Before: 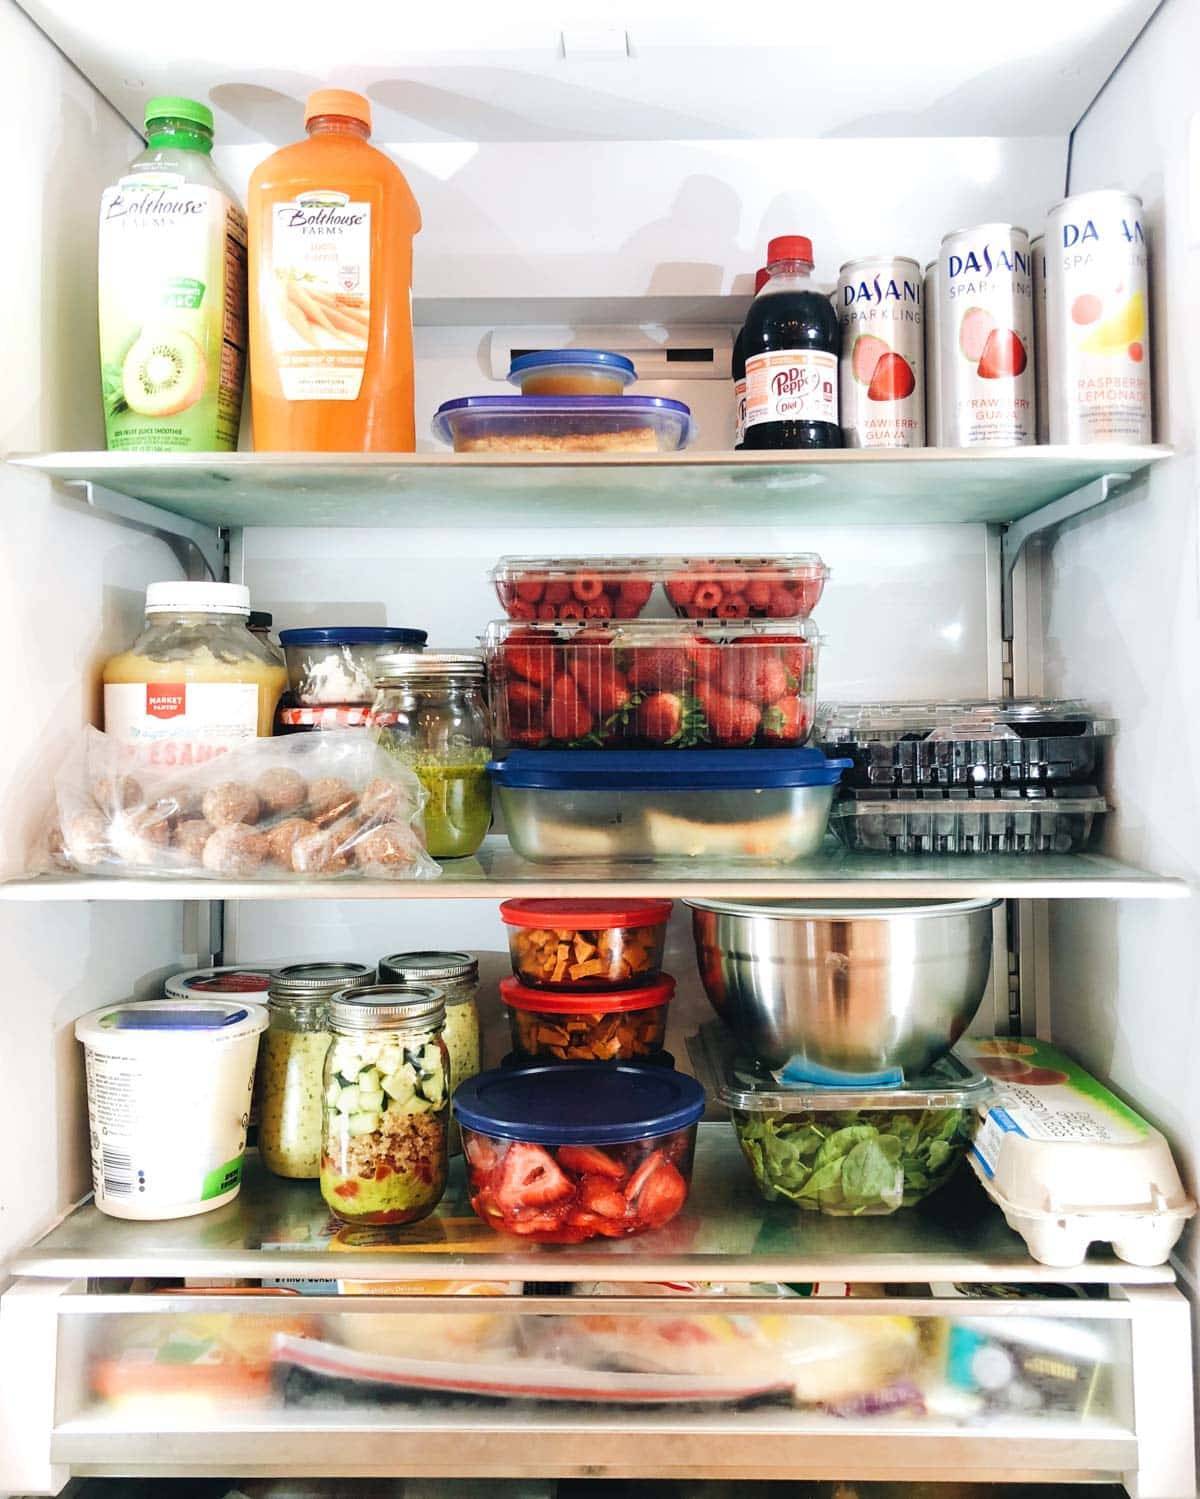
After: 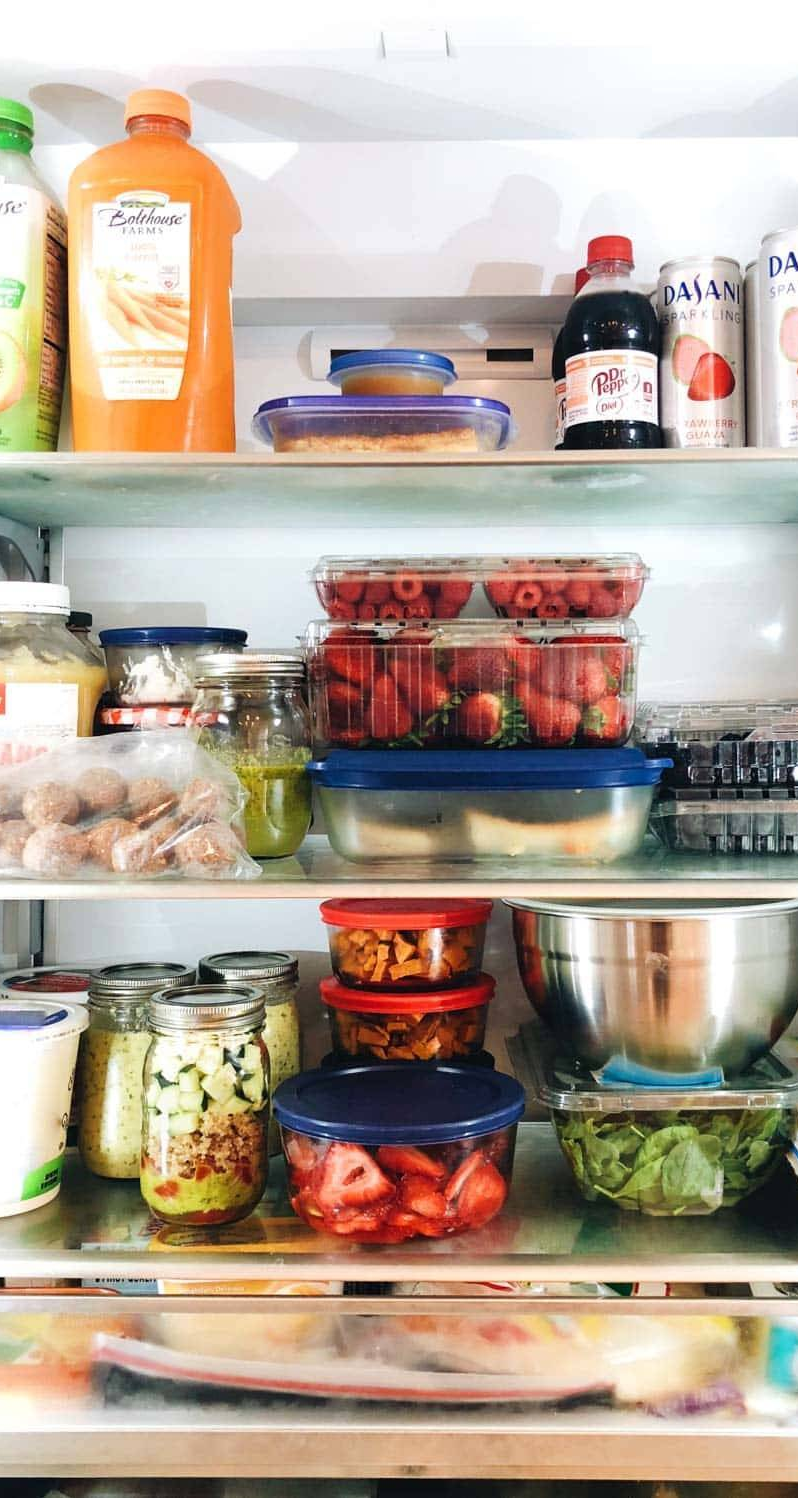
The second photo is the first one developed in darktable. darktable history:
crop and rotate: left 15.009%, right 18.46%
